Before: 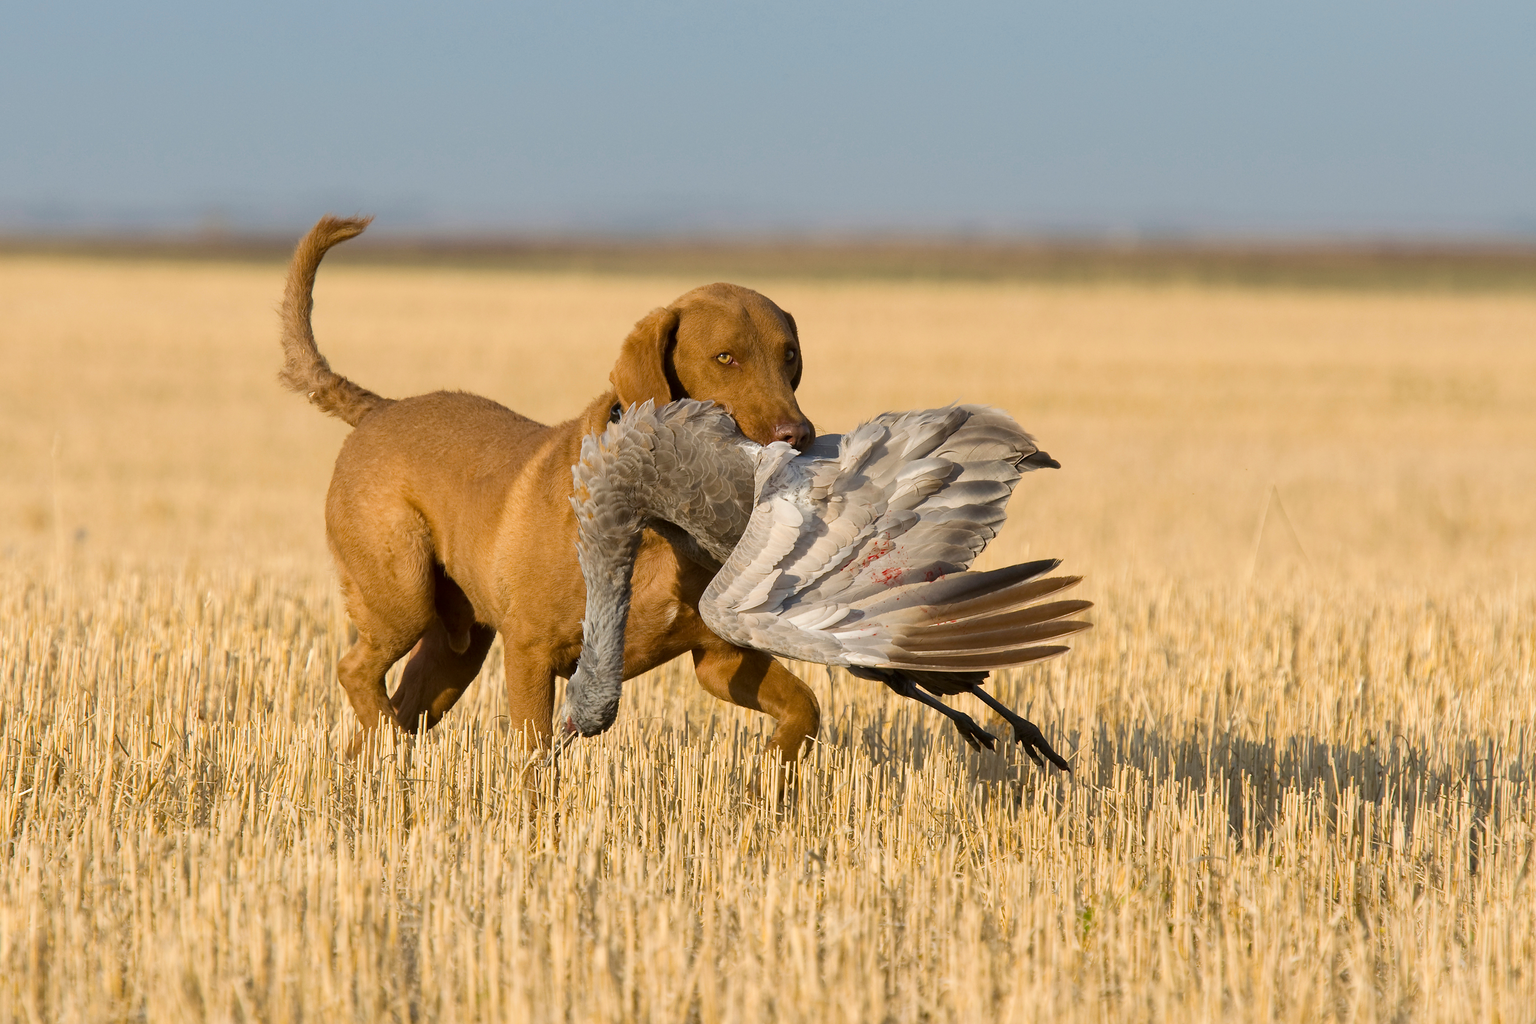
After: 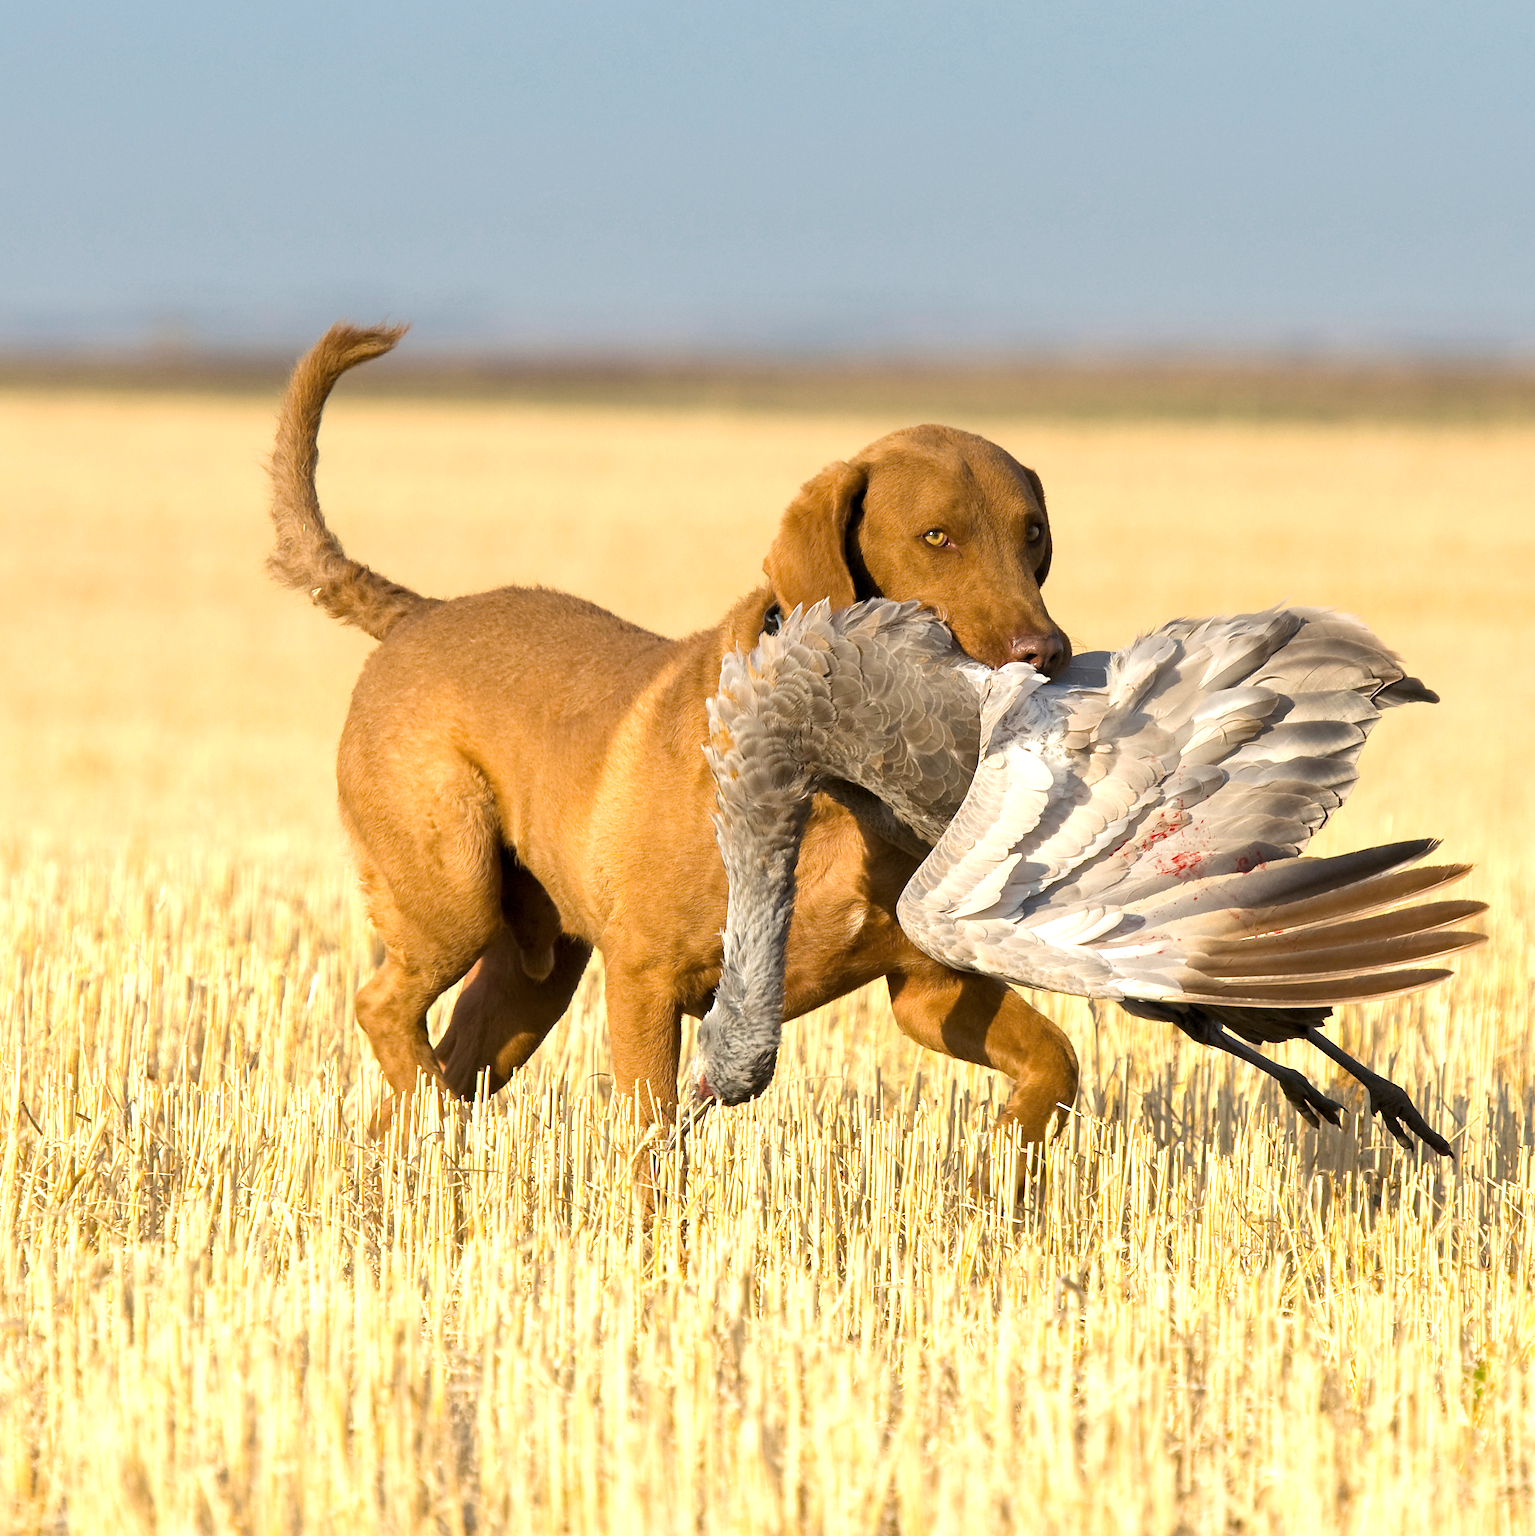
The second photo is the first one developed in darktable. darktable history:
levels: mode automatic, black 0.023%, white 99.97%, levels [0.062, 0.494, 0.925]
graduated density: on, module defaults
exposure: black level correction 0, exposure 1 EV, compensate exposure bias true, compensate highlight preservation false
crop and rotate: left 6.617%, right 26.717%
